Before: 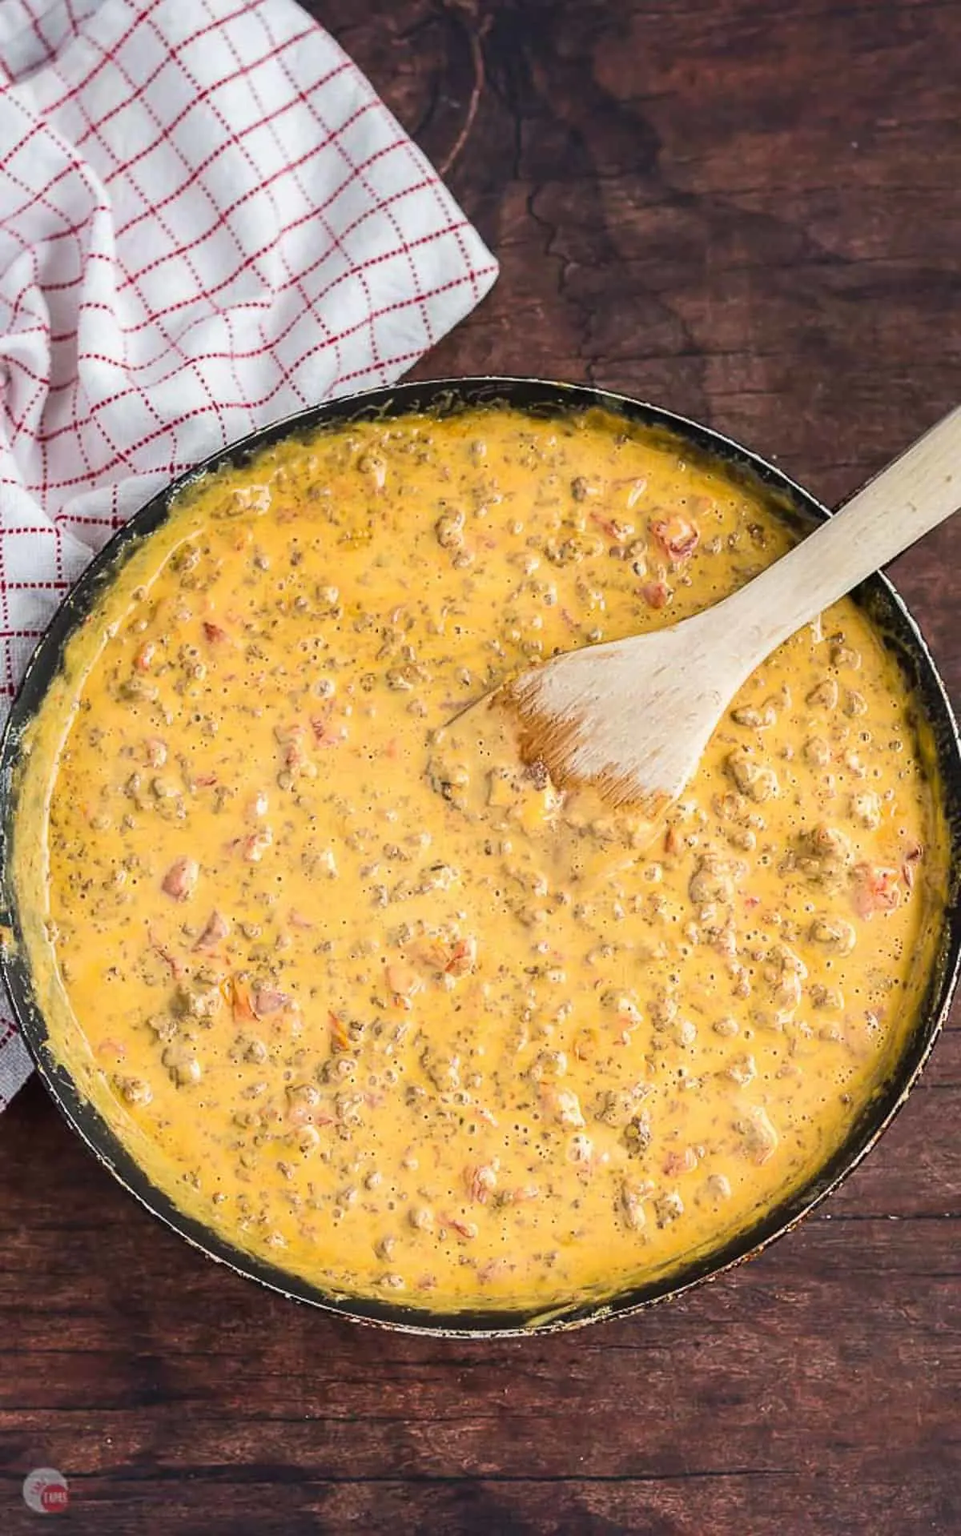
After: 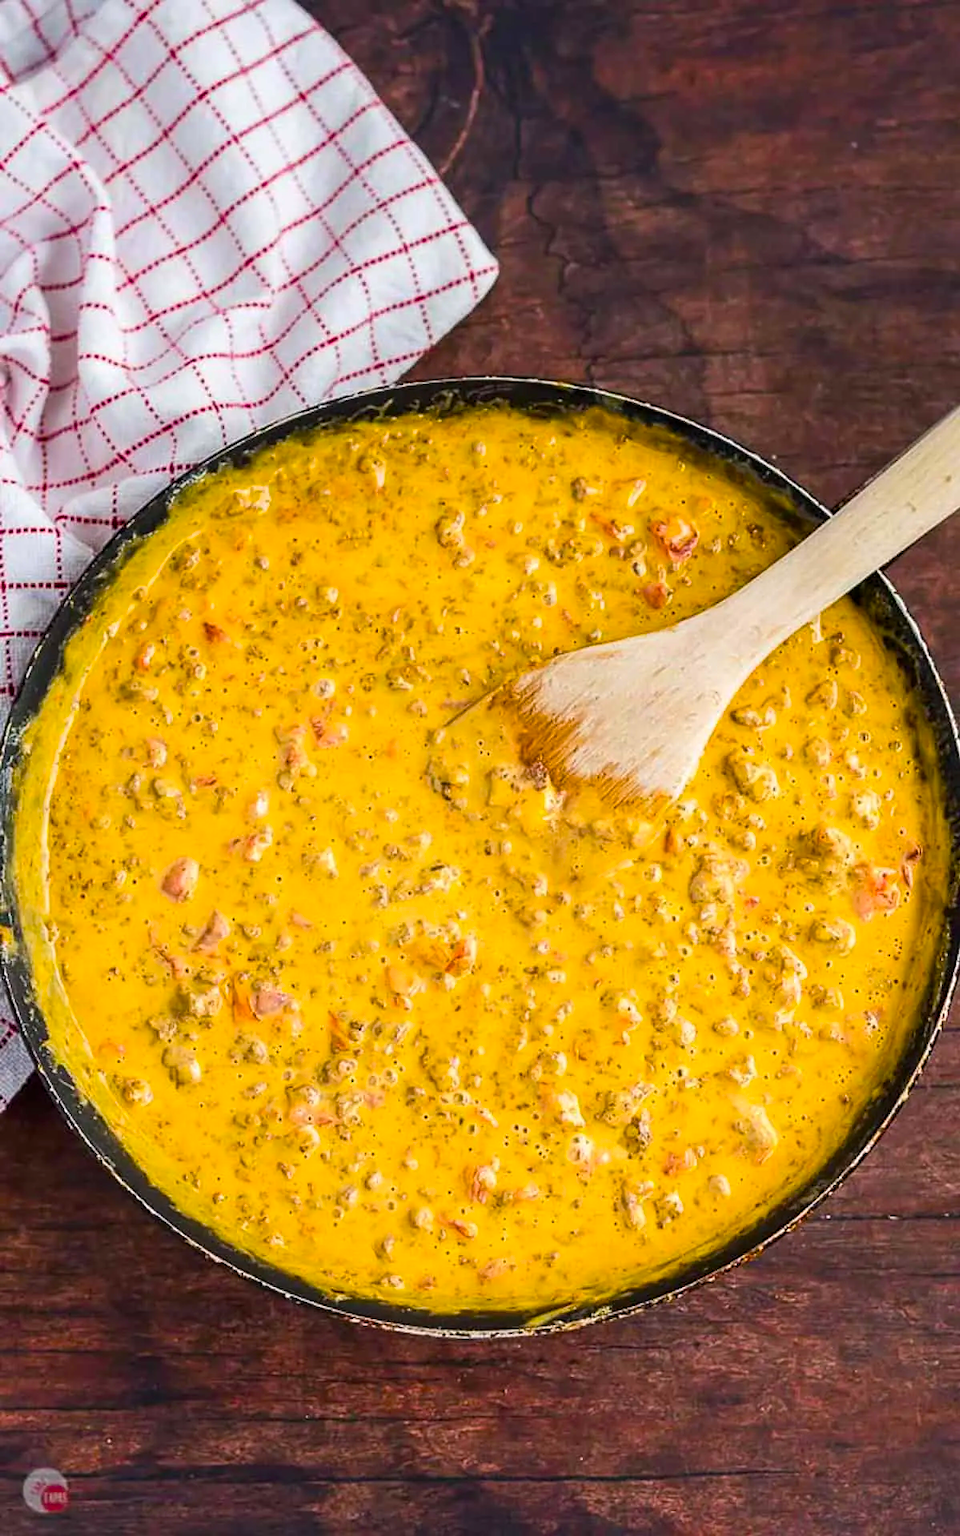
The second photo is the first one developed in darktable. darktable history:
contrast equalizer: octaves 7, y [[0.6 ×6], [0.55 ×6], [0 ×6], [0 ×6], [0 ×6]], mix 0.138
color balance rgb: highlights gain › chroma 0.172%, highlights gain › hue 329.93°, perceptual saturation grading › global saturation 49.785%
